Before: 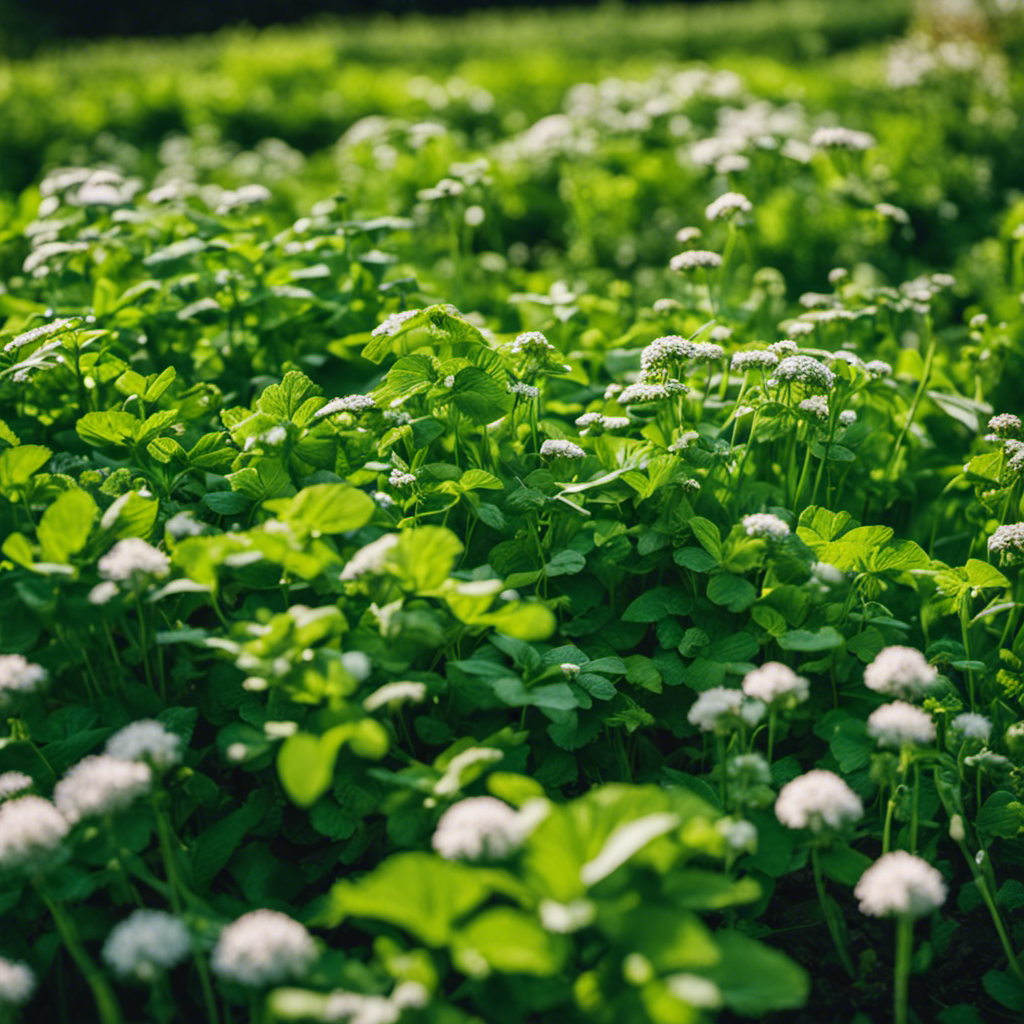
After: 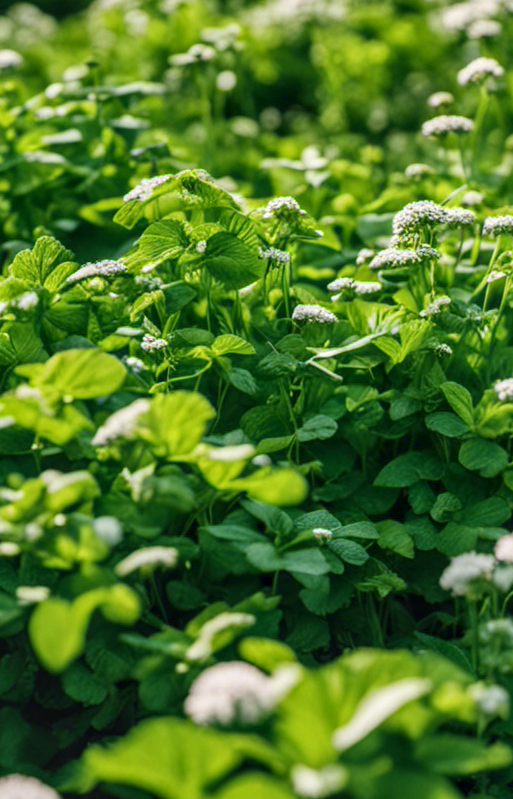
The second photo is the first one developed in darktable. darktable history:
local contrast: on, module defaults
crop and rotate: angle 0.019°, left 24.281%, top 13.248%, right 25.581%, bottom 8.621%
